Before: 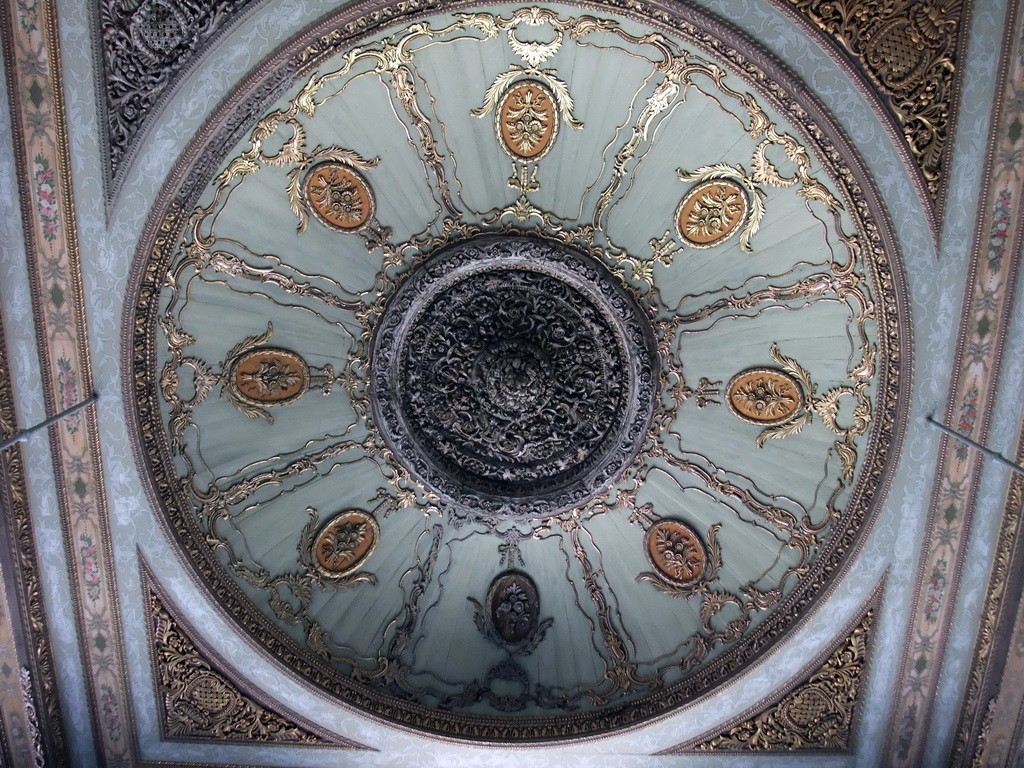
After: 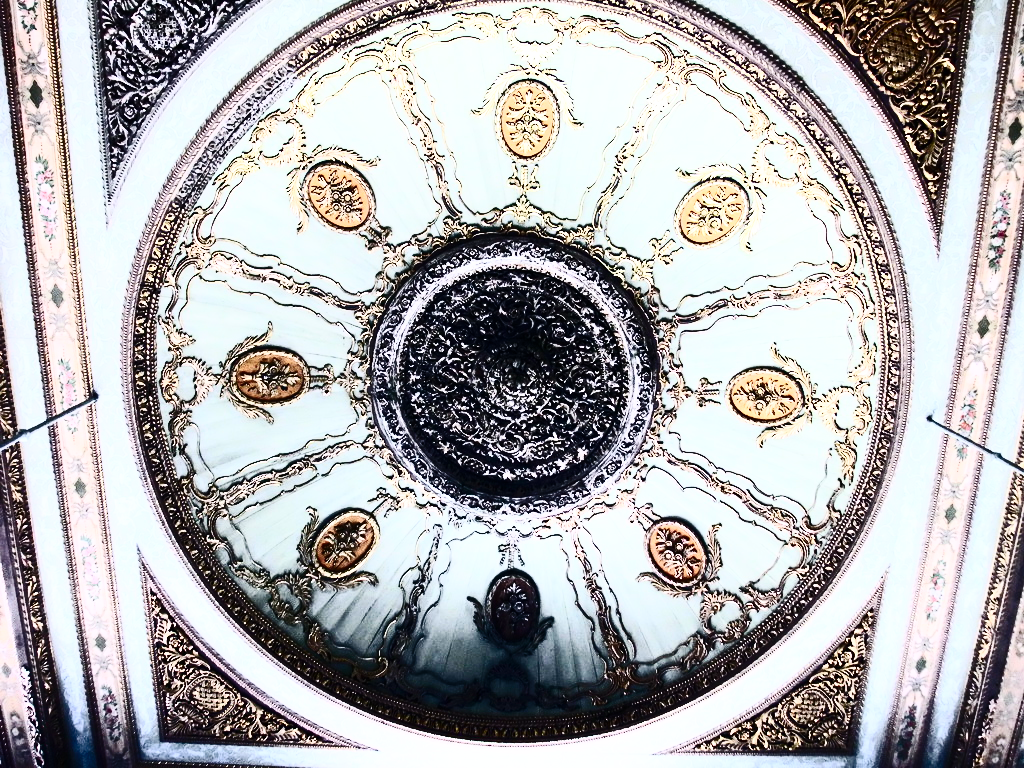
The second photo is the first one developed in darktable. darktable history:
base curve: curves: ch0 [(0, 0) (0.036, 0.037) (0.121, 0.228) (0.46, 0.76) (0.859, 0.983) (1, 1)], preserve colors none
contrast brightness saturation: contrast 0.94, brightness 0.198
